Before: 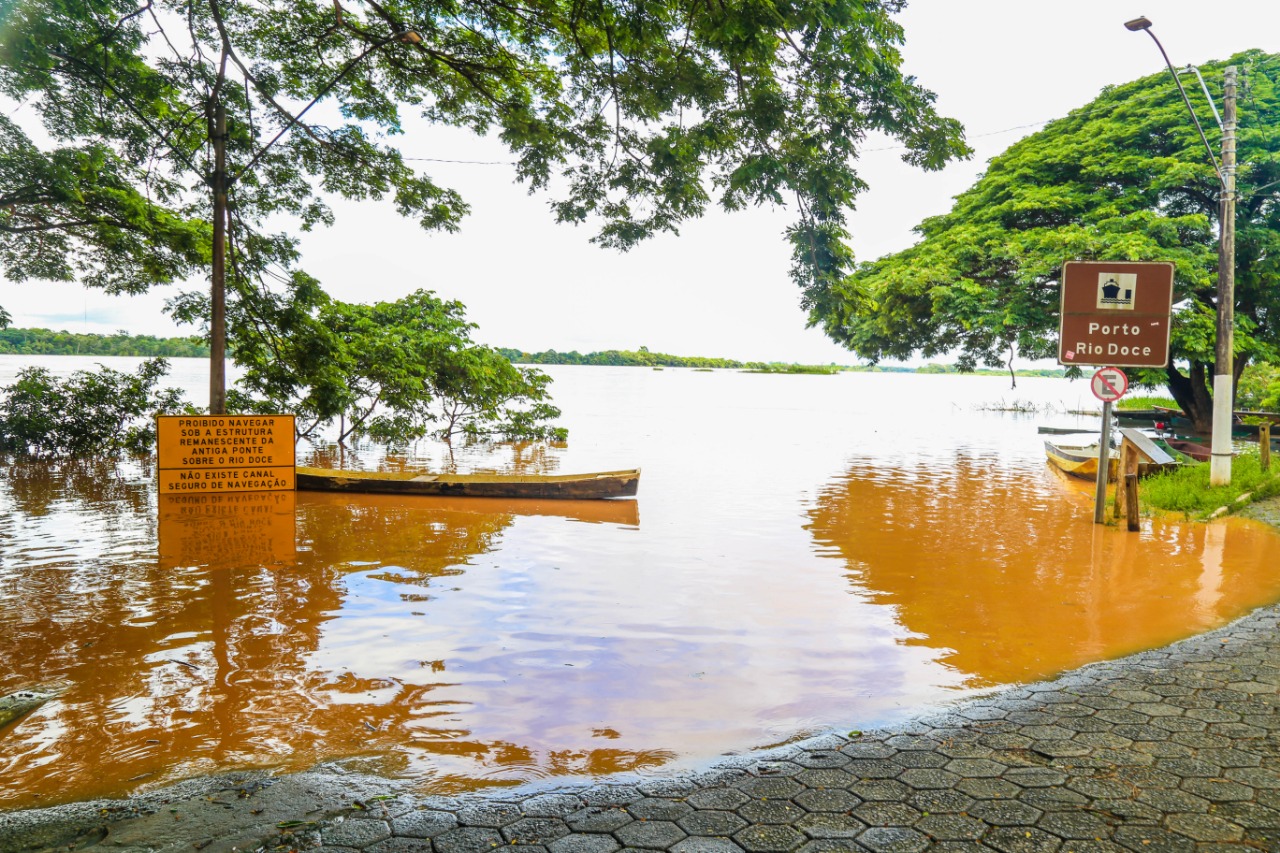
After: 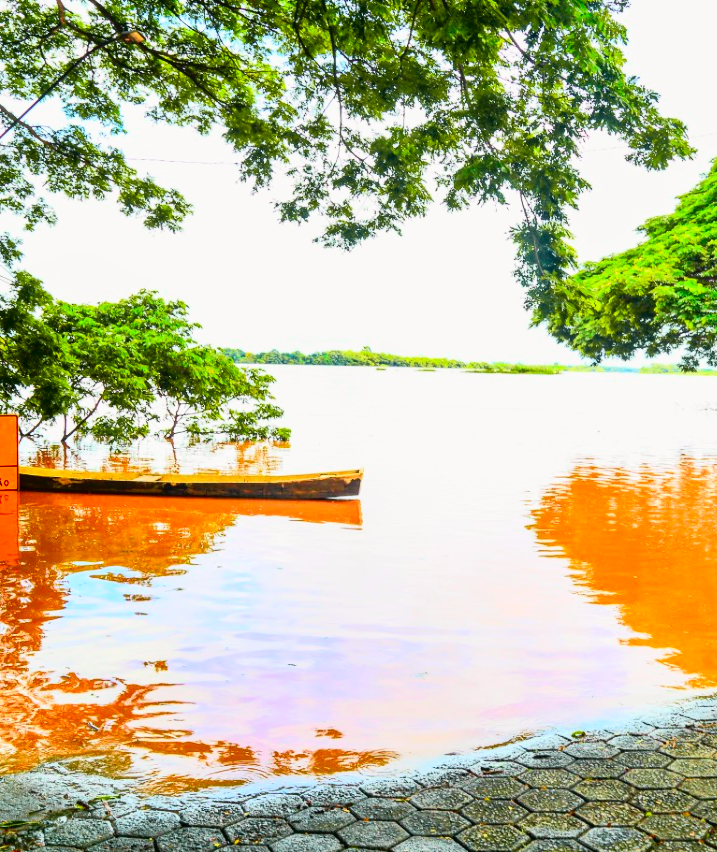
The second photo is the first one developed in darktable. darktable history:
crop: left 21.674%, right 22.086%
exposure: exposure 0.236 EV, compensate highlight preservation false
shadows and highlights: shadows 52.34, highlights -28.23, soften with gaussian
contrast brightness saturation: contrast 0.18, saturation 0.3
tone curve: curves: ch0 [(0, 0.005) (0.103, 0.097) (0.18, 0.22) (0.4, 0.485) (0.5, 0.612) (0.668, 0.787) (0.823, 0.894) (1, 0.971)]; ch1 [(0, 0) (0.172, 0.123) (0.324, 0.253) (0.396, 0.388) (0.478, 0.461) (0.499, 0.498) (0.522, 0.528) (0.609, 0.686) (0.704, 0.818) (1, 1)]; ch2 [(0, 0) (0.411, 0.424) (0.496, 0.501) (0.515, 0.514) (0.555, 0.585) (0.641, 0.69) (1, 1)], color space Lab, independent channels, preserve colors none
